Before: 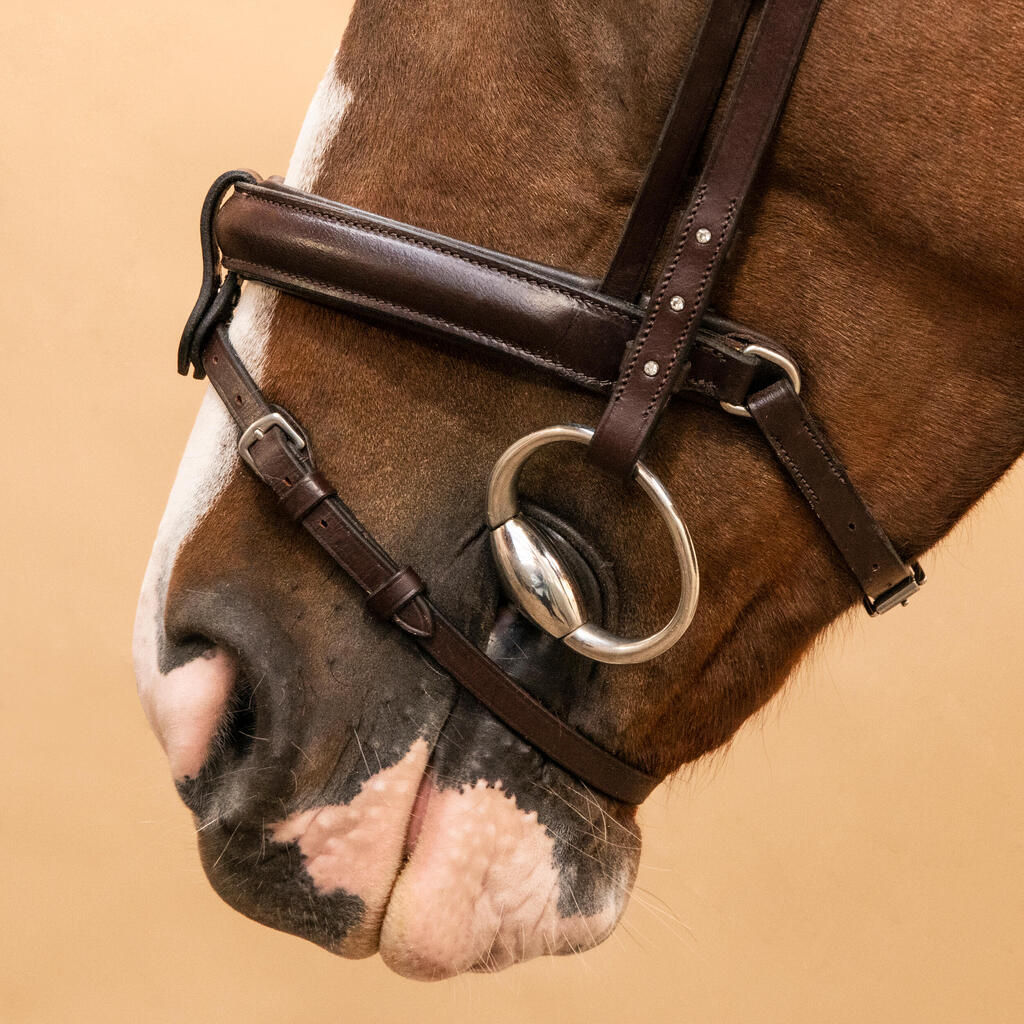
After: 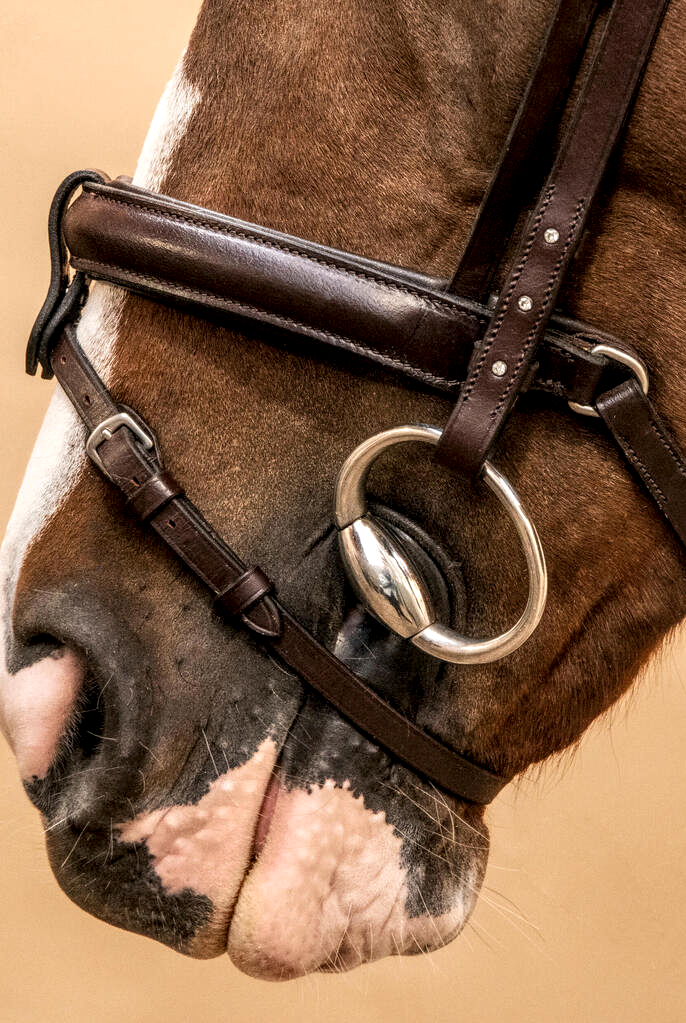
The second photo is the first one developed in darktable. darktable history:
crop and rotate: left 14.876%, right 18.099%
local contrast: detail 150%
